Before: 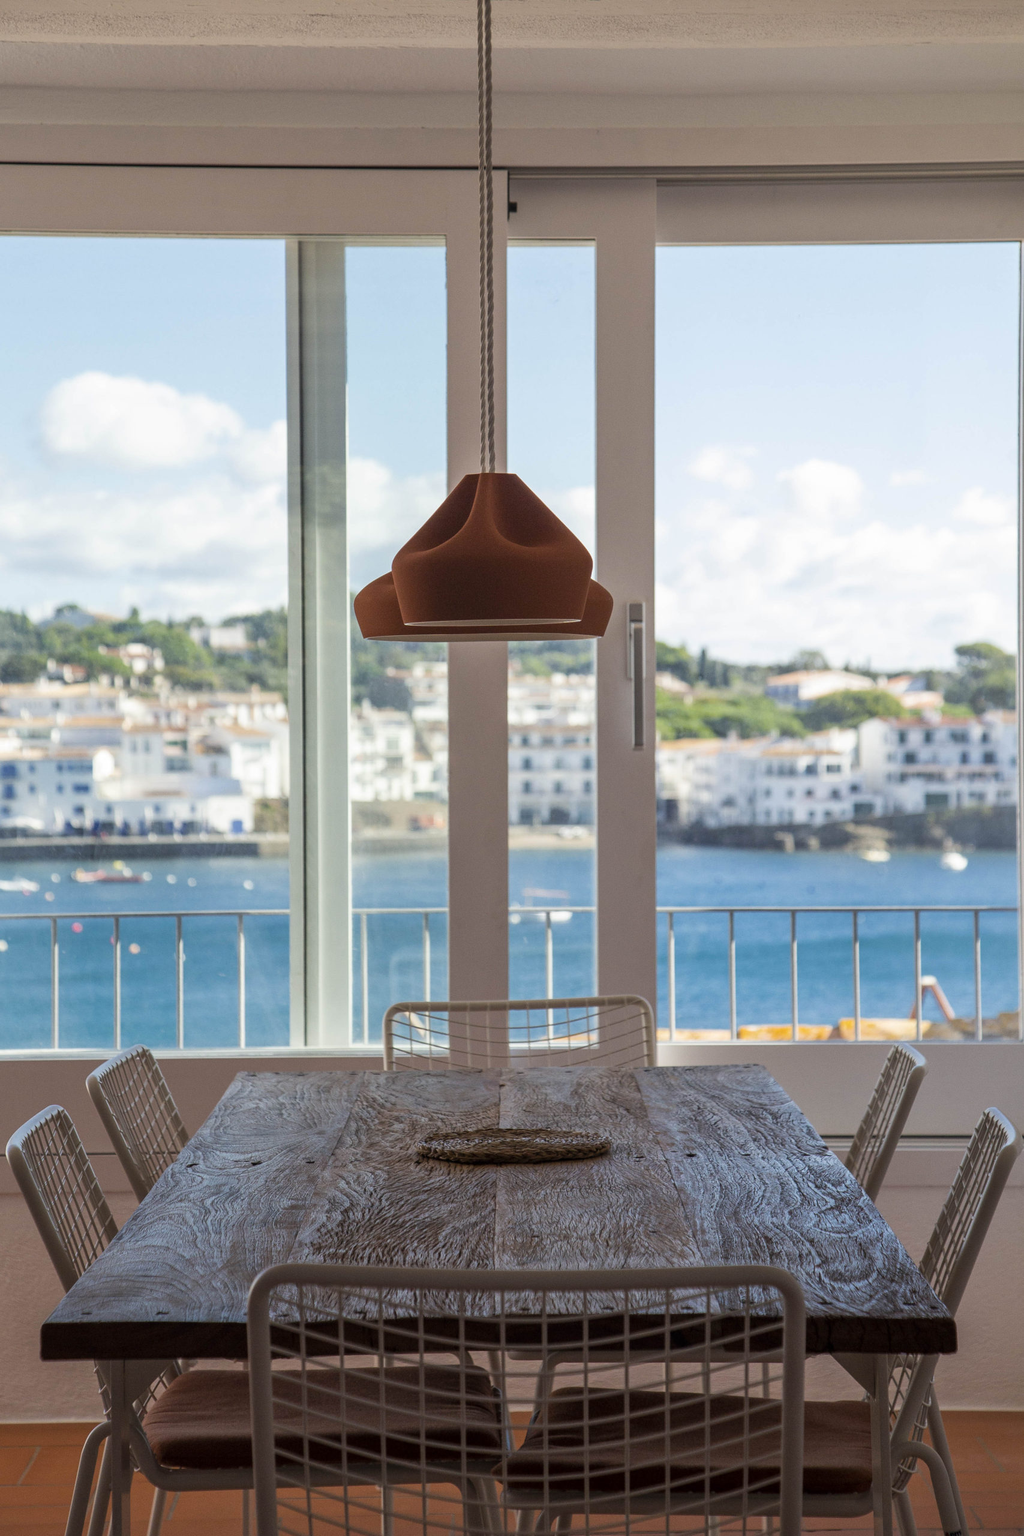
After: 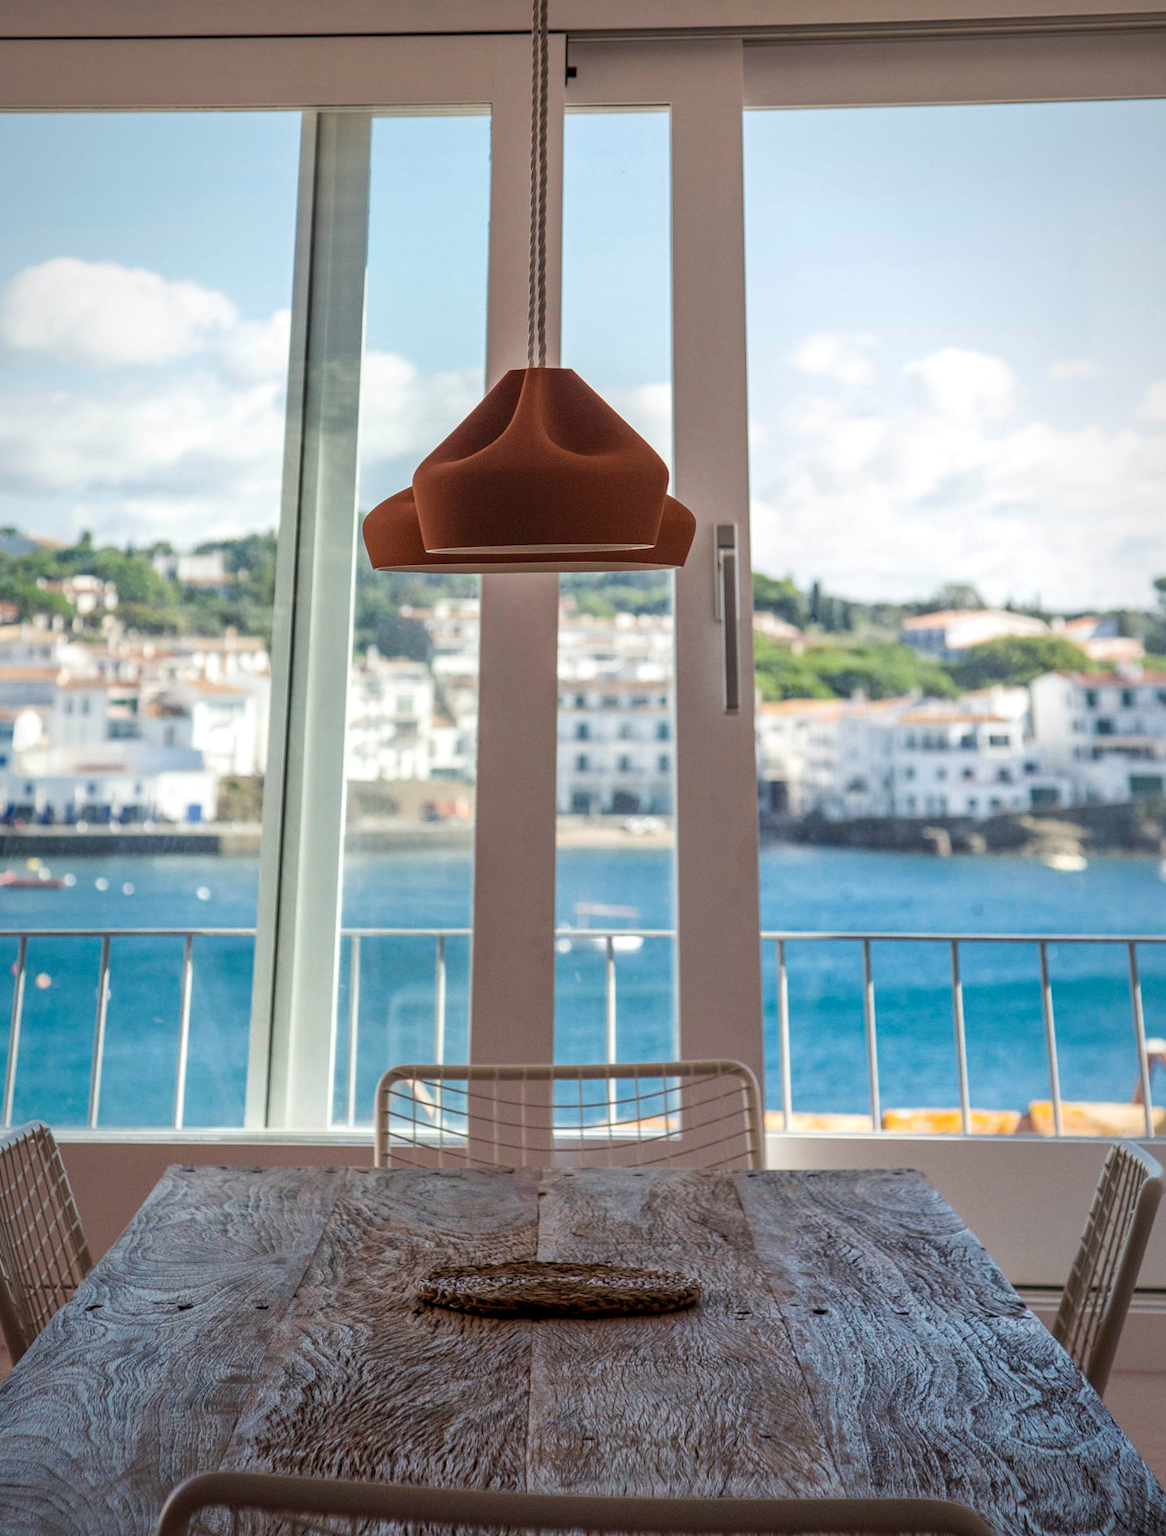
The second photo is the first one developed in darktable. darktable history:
local contrast: on, module defaults
vignetting: fall-off start 80.87%, fall-off radius 61.59%, brightness -0.384, saturation 0.007, center (0, 0.007), automatic ratio true, width/height ratio 1.418
rotate and perspective: rotation 0.72°, lens shift (vertical) -0.352, lens shift (horizontal) -0.051, crop left 0.152, crop right 0.859, crop top 0.019, crop bottom 0.964
crop: left 0.387%, top 5.469%, bottom 19.809%
